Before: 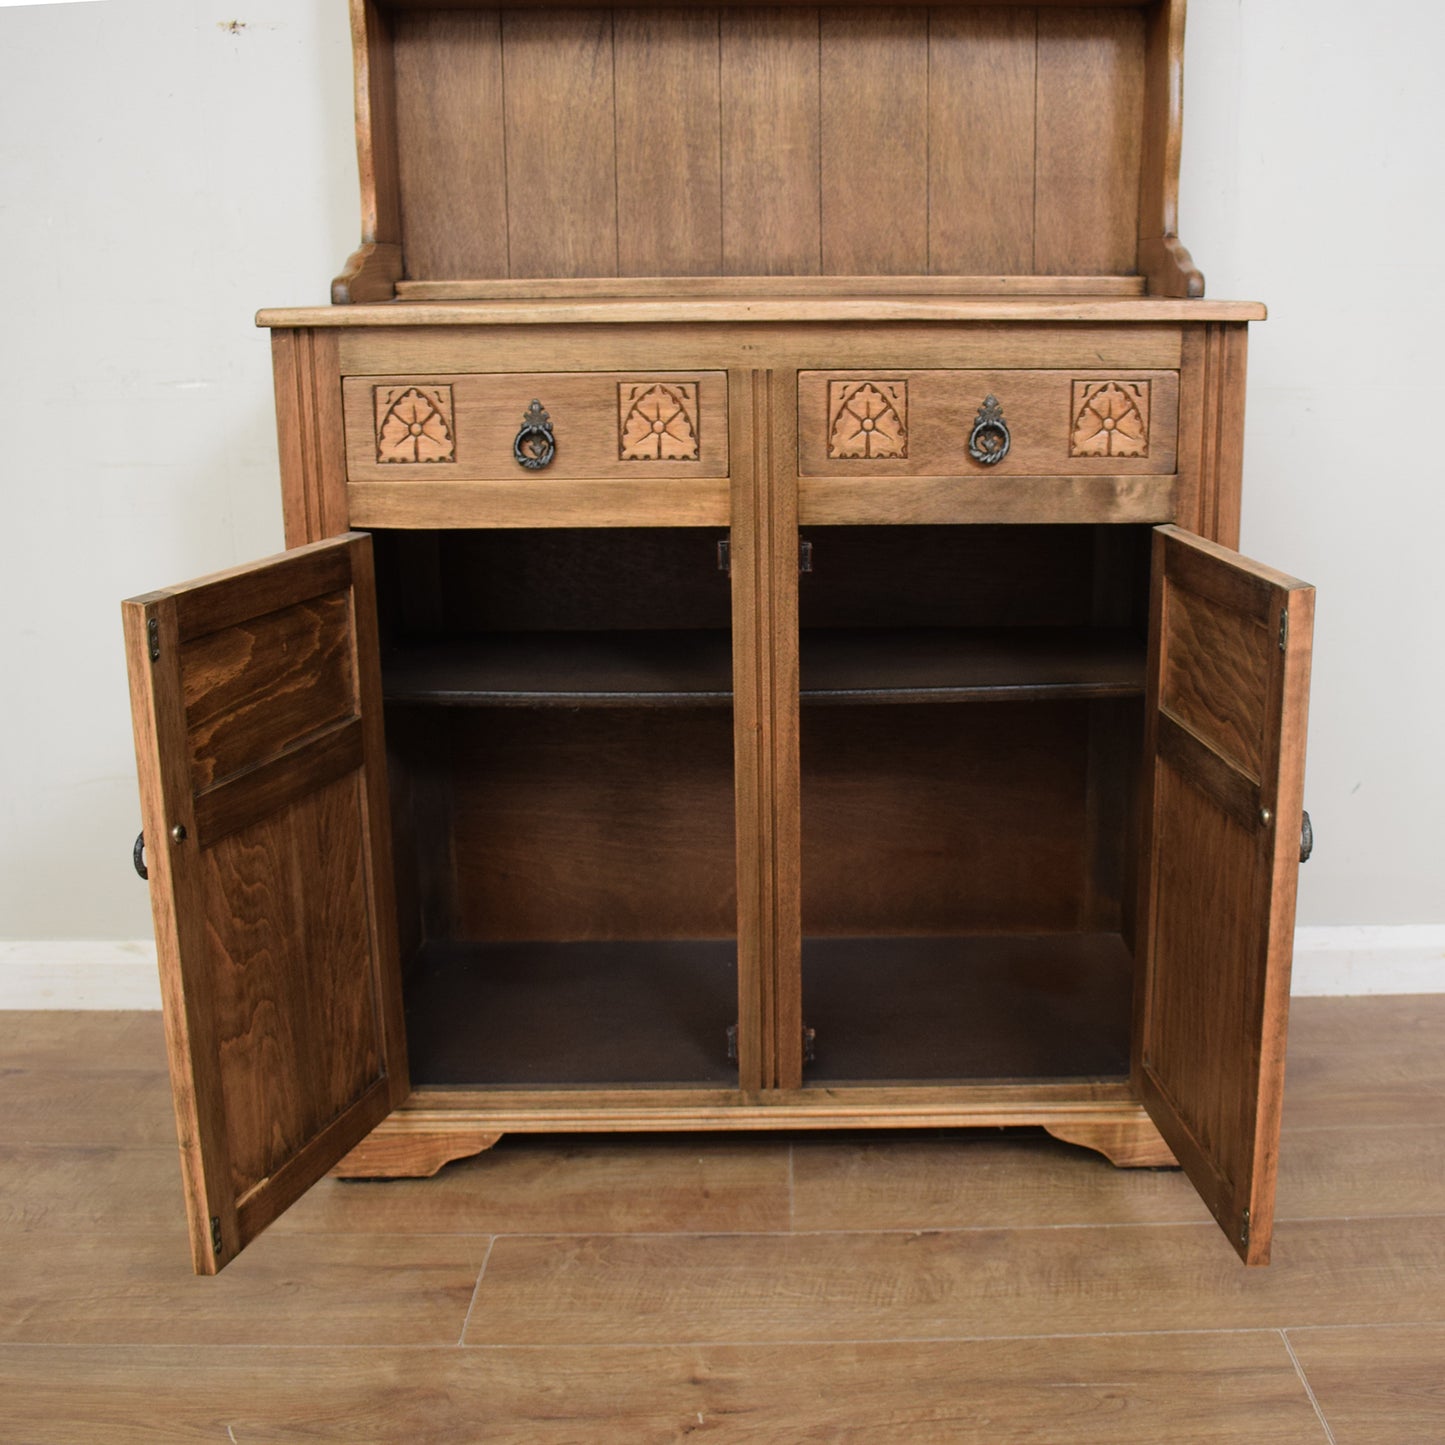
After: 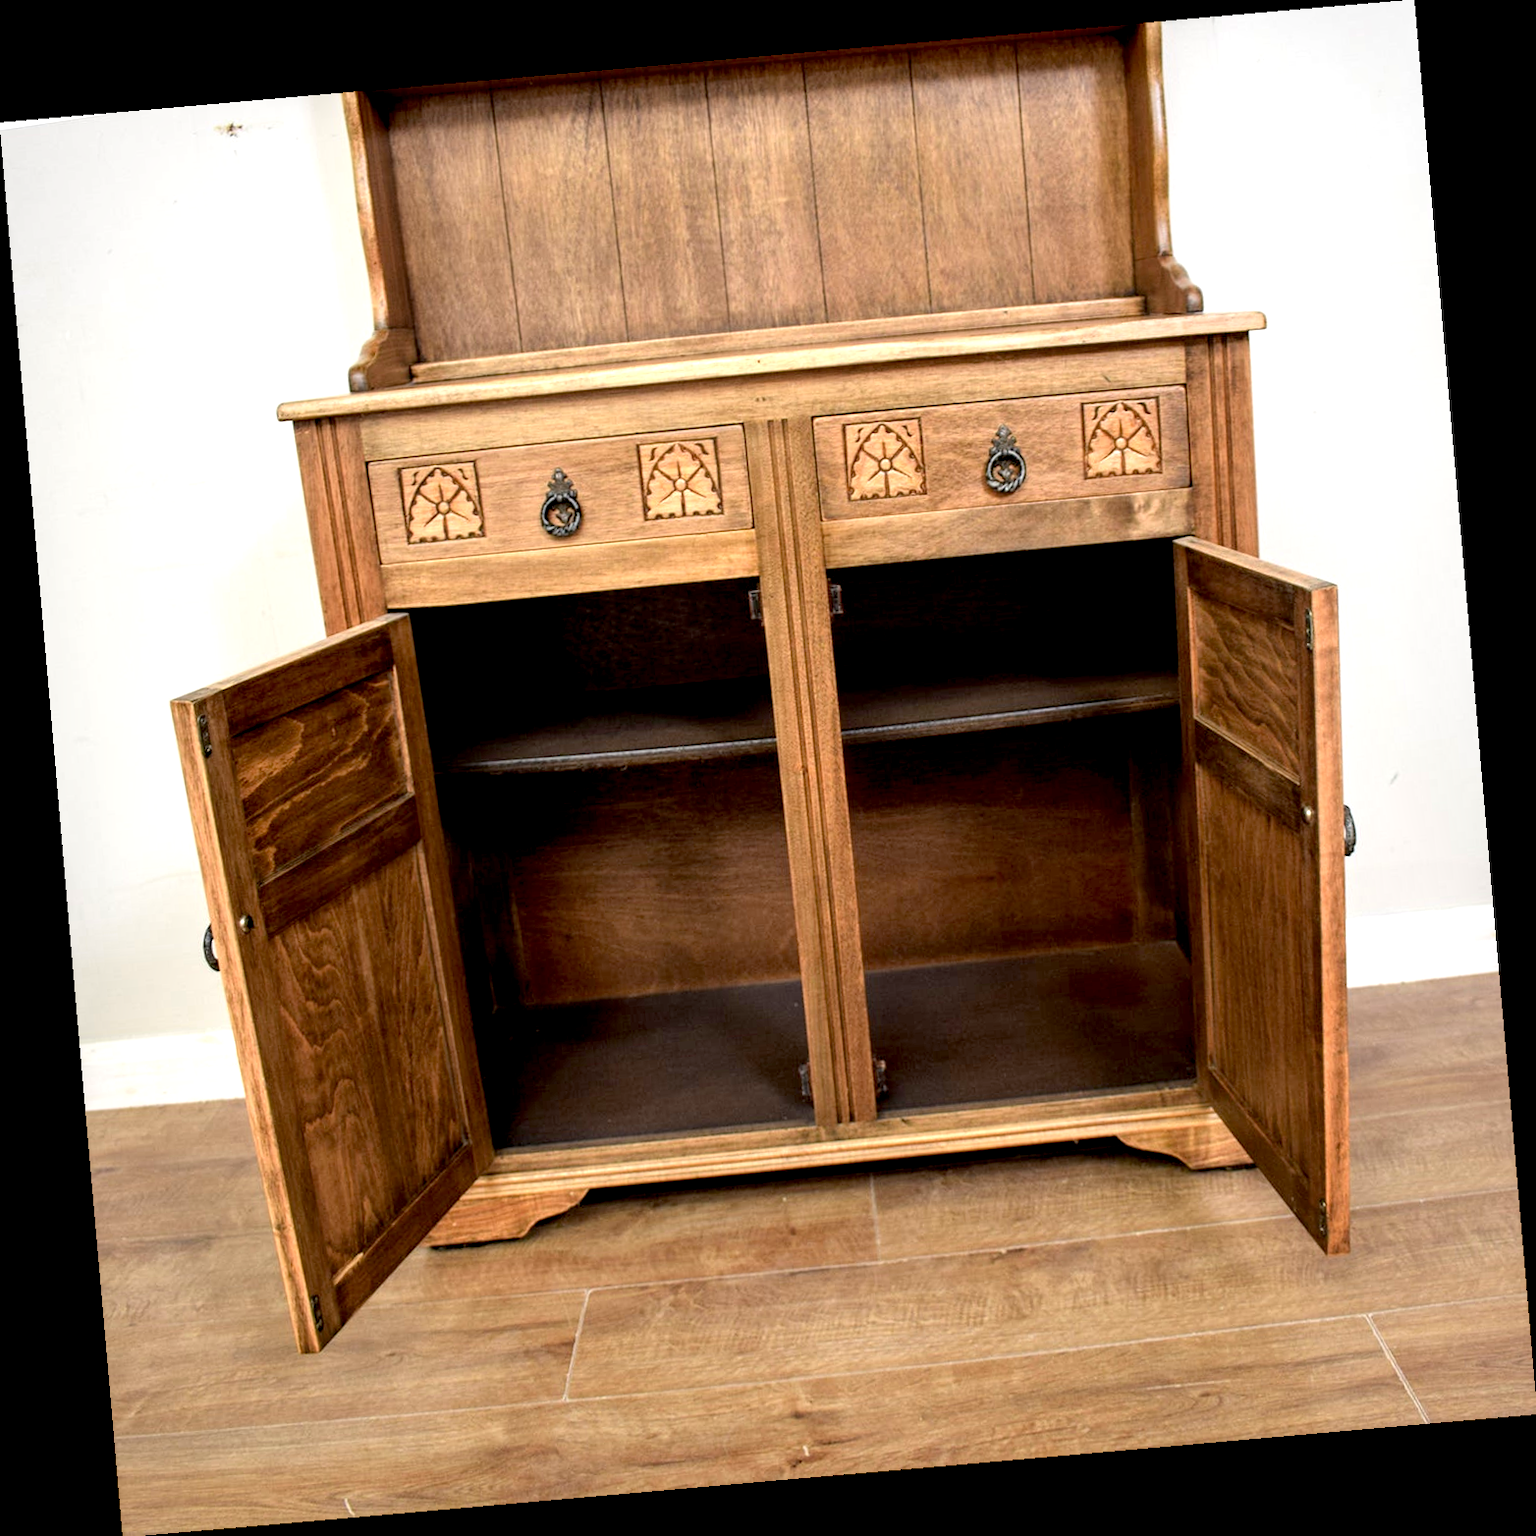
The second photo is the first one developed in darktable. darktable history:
exposure: black level correction 0.008, exposure 0.979 EV, compensate highlight preservation false
rotate and perspective: rotation -4.98°, automatic cropping off
local contrast: detail 130%
